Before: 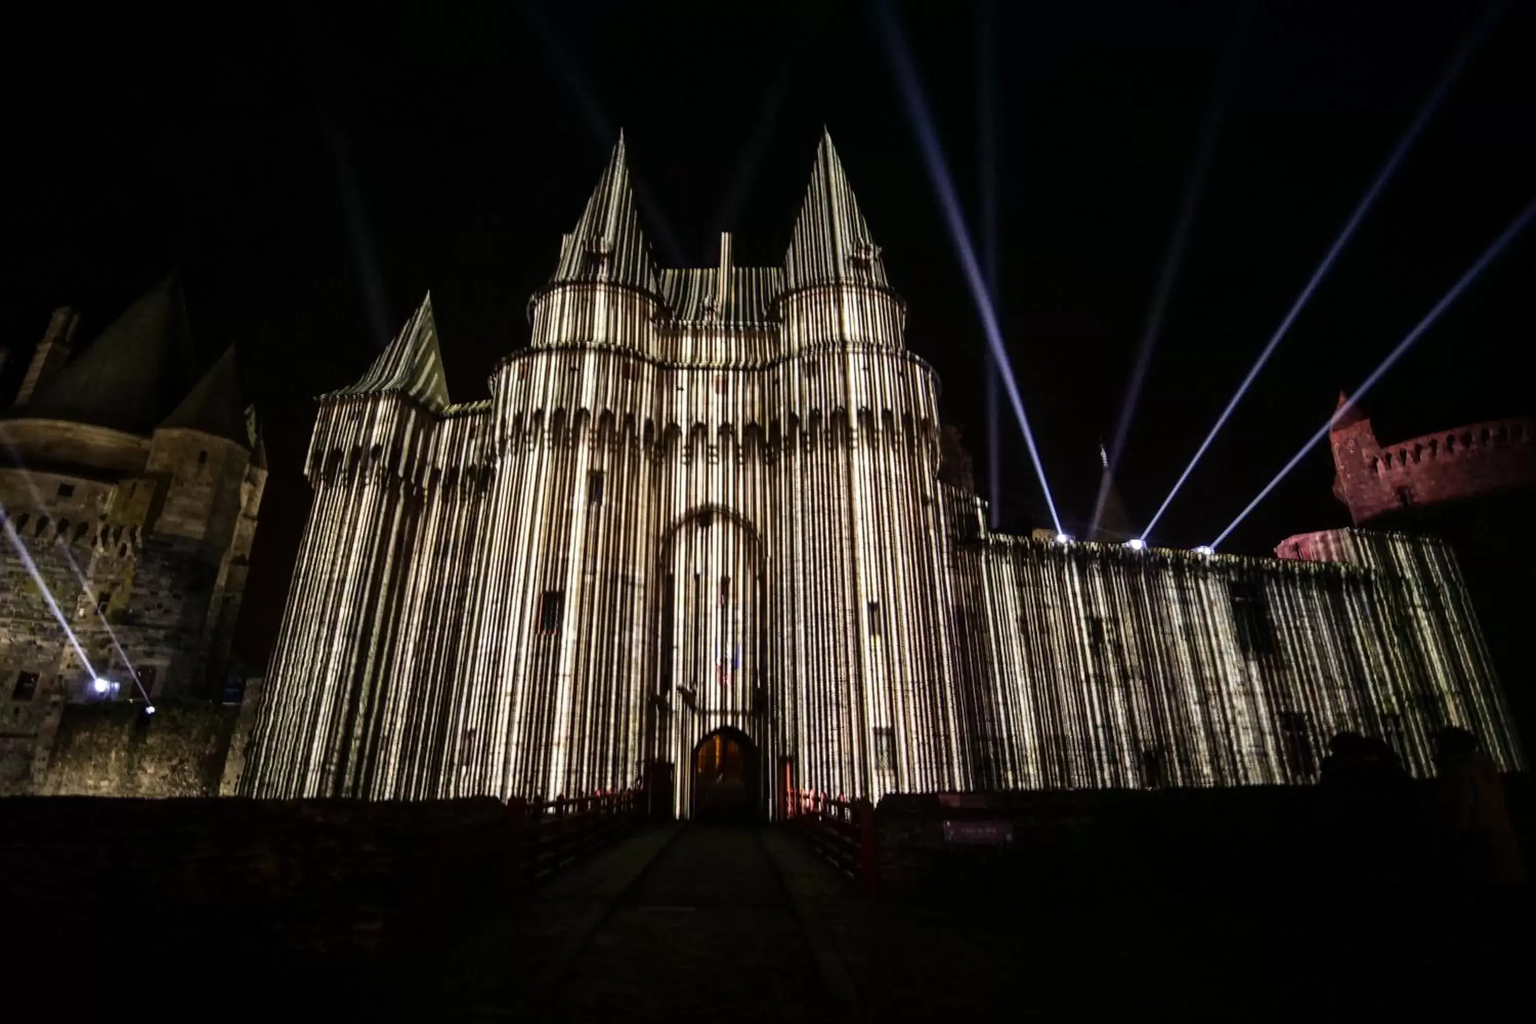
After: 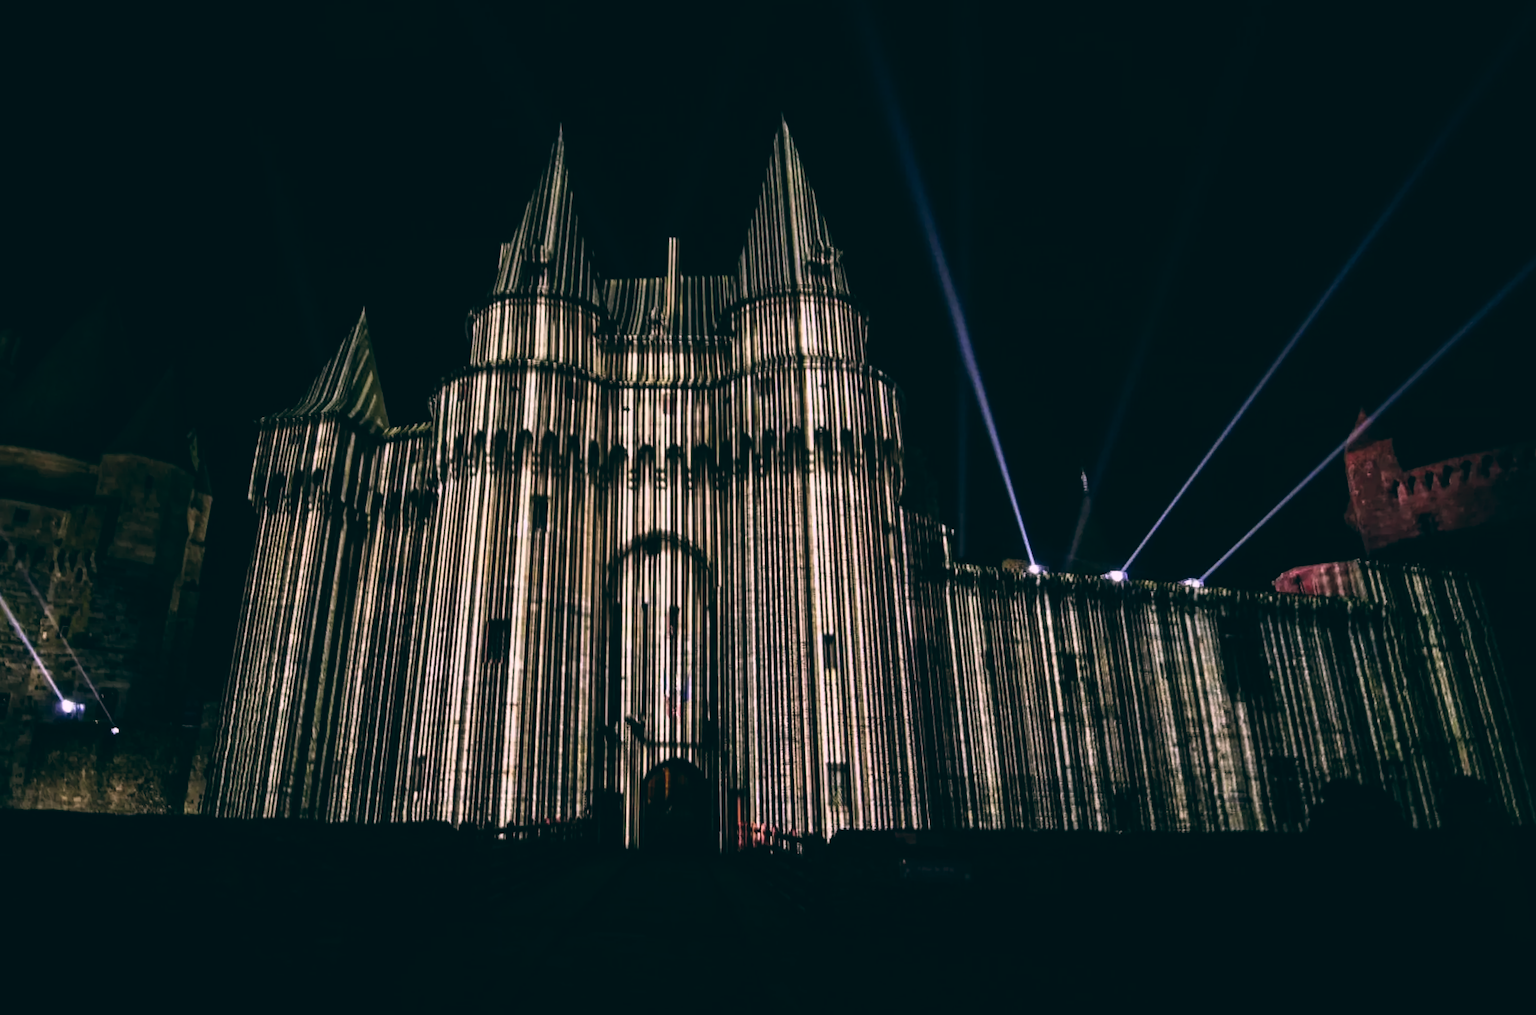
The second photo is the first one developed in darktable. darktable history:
color balance: lift [1.016, 0.983, 1, 1.017], gamma [0.78, 1.018, 1.043, 0.957], gain [0.786, 1.063, 0.937, 1.017], input saturation 118.26%, contrast 13.43%, contrast fulcrum 21.62%, output saturation 82.76%
rotate and perspective: rotation 0.062°, lens shift (vertical) 0.115, lens shift (horizontal) -0.133, crop left 0.047, crop right 0.94, crop top 0.061, crop bottom 0.94
